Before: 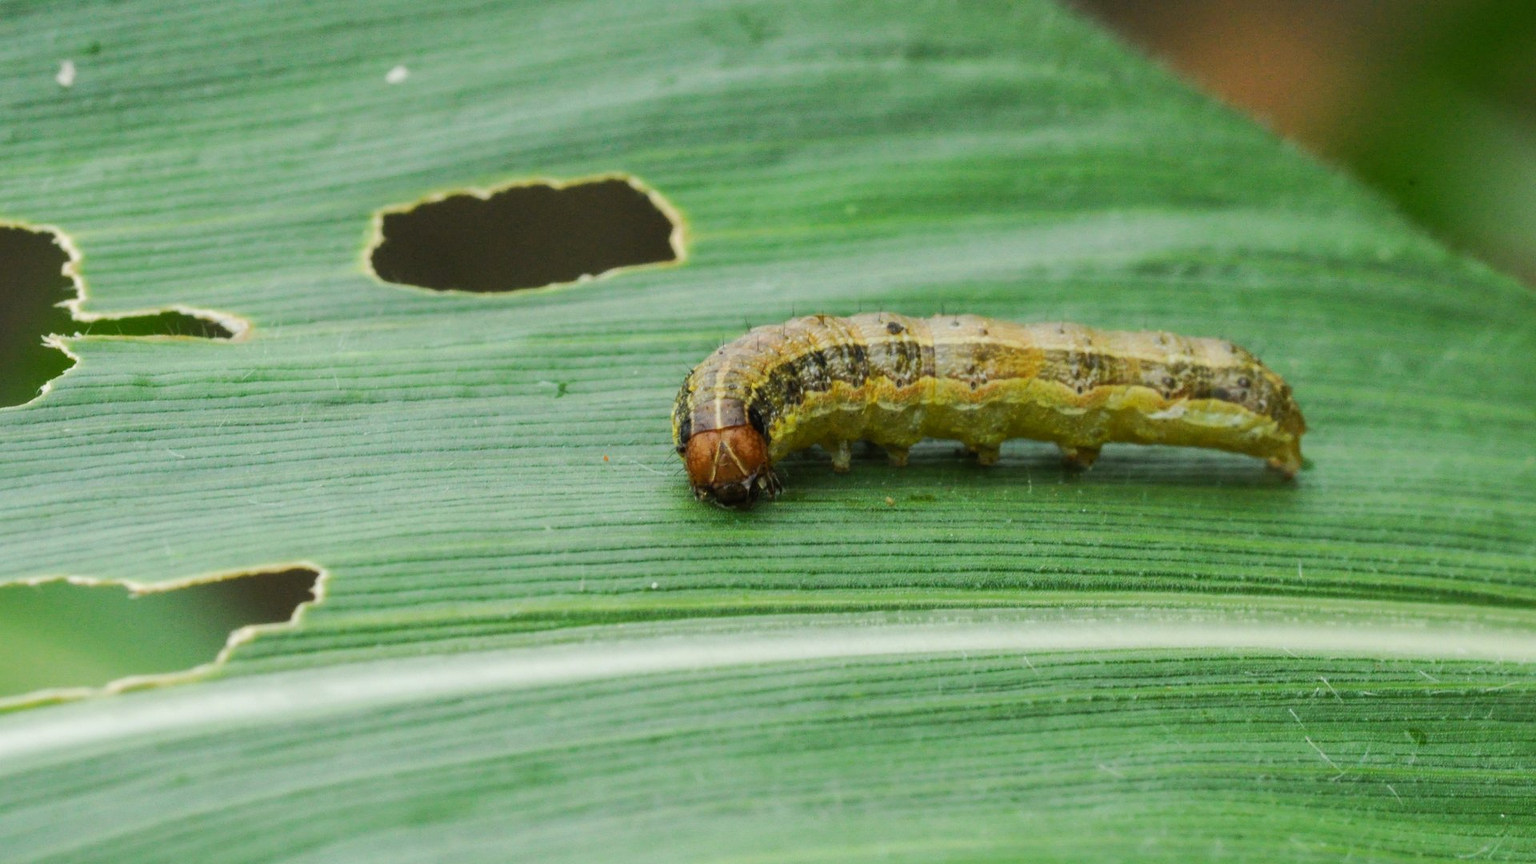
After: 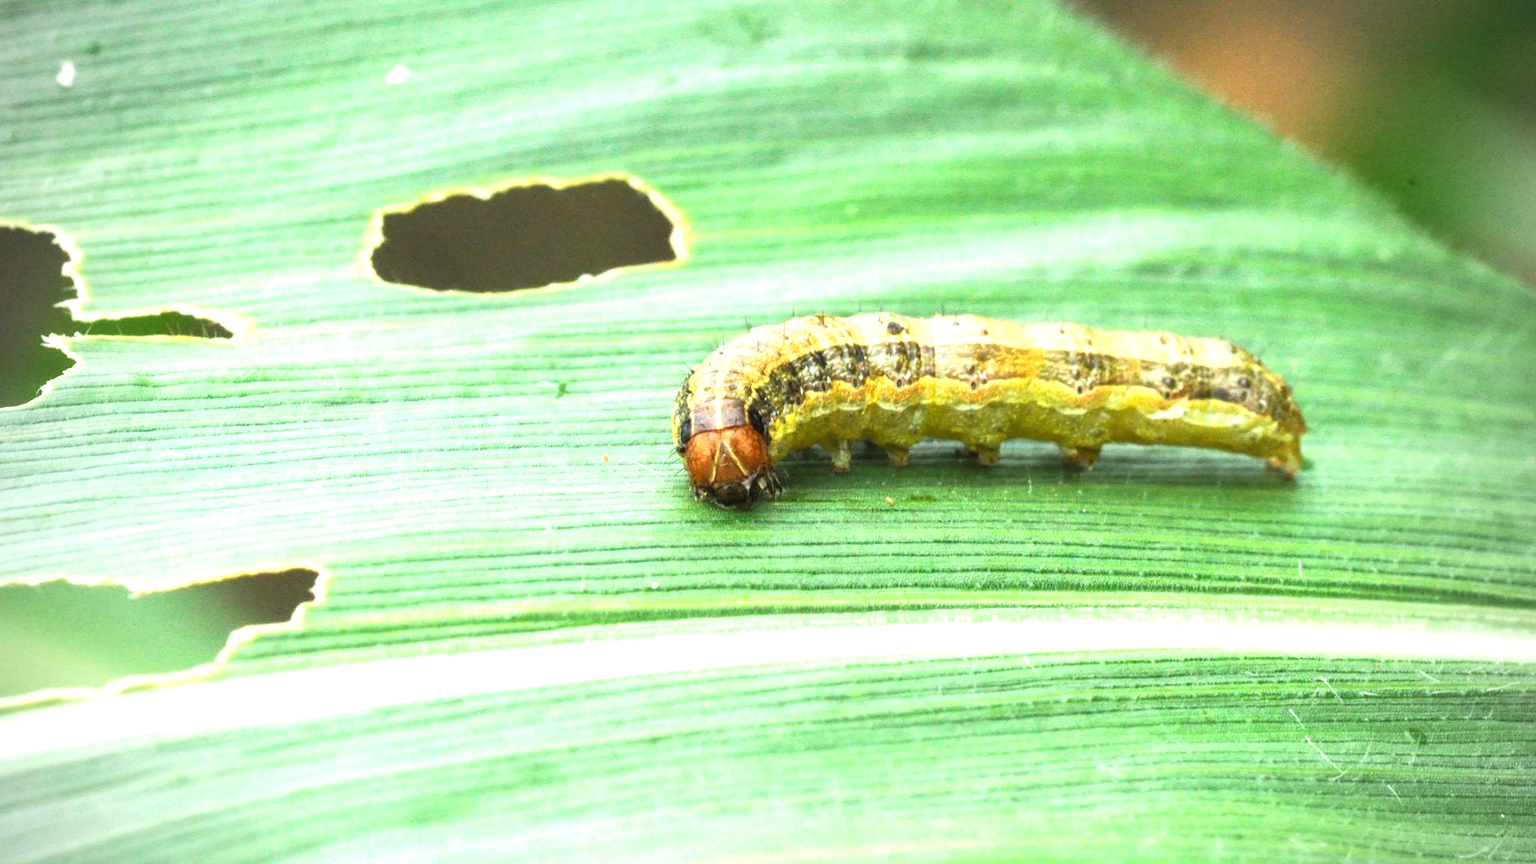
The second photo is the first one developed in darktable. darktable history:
exposure: black level correction 0, exposure 1.45 EV, compensate exposure bias true, compensate highlight preservation false
vignetting: fall-off start 74.49%, fall-off radius 65.9%, brightness -0.628, saturation -0.68
tone equalizer: on, module defaults
